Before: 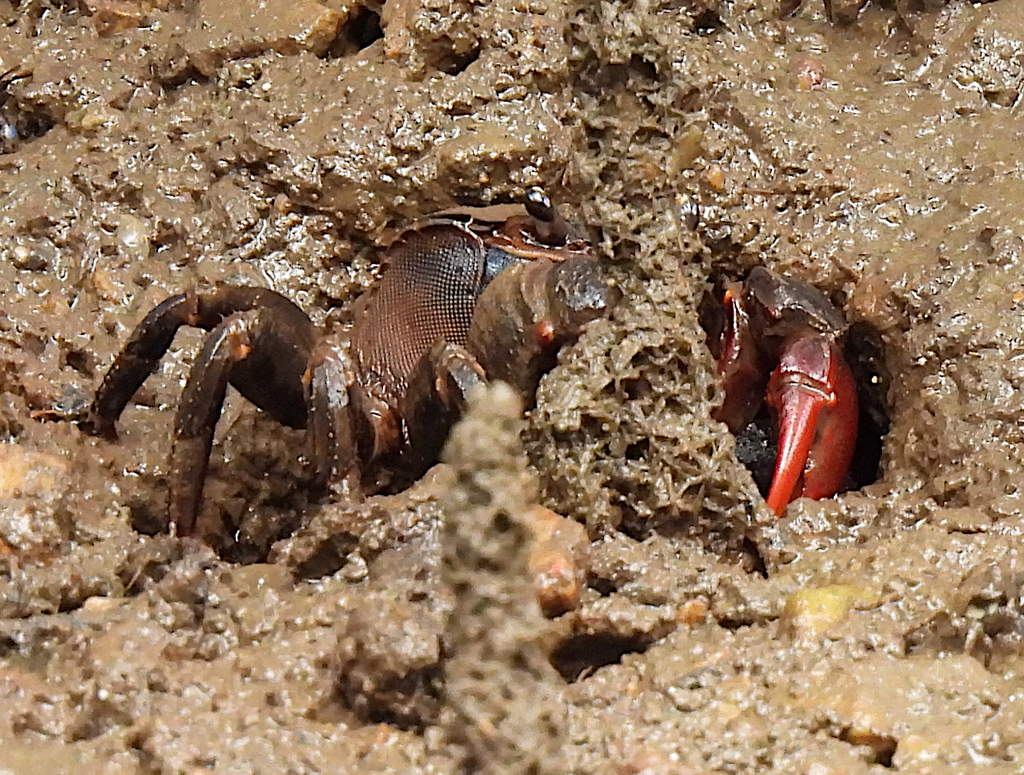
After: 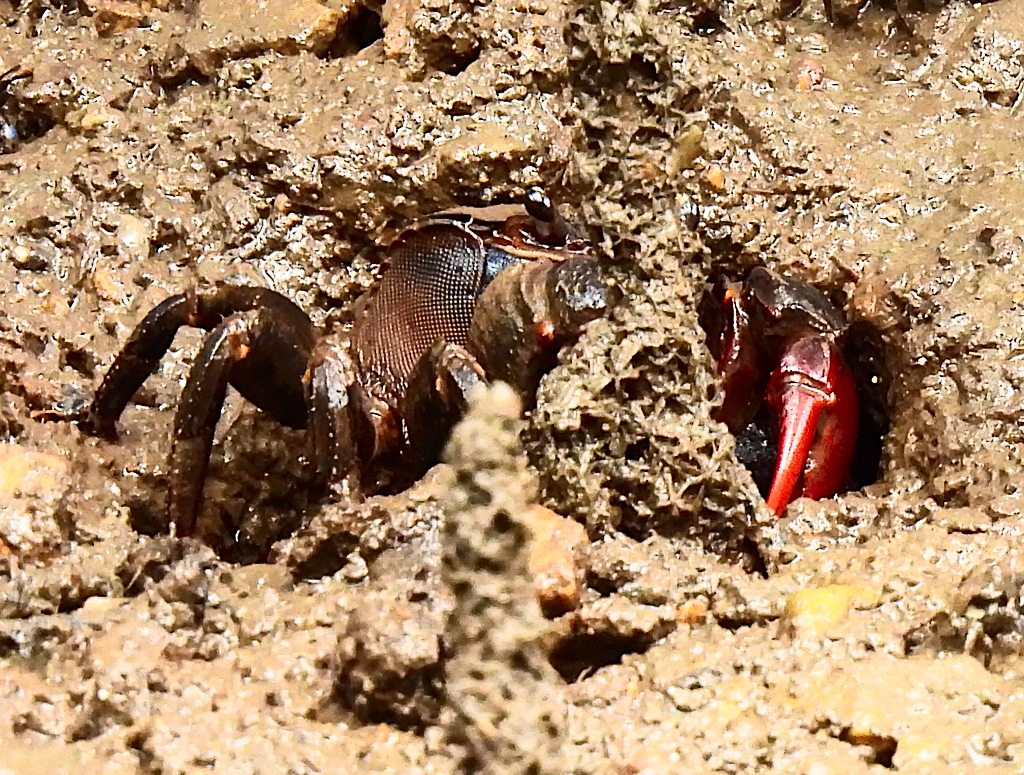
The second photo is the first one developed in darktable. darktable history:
contrast brightness saturation: contrast 0.402, brightness 0.1, saturation 0.214
